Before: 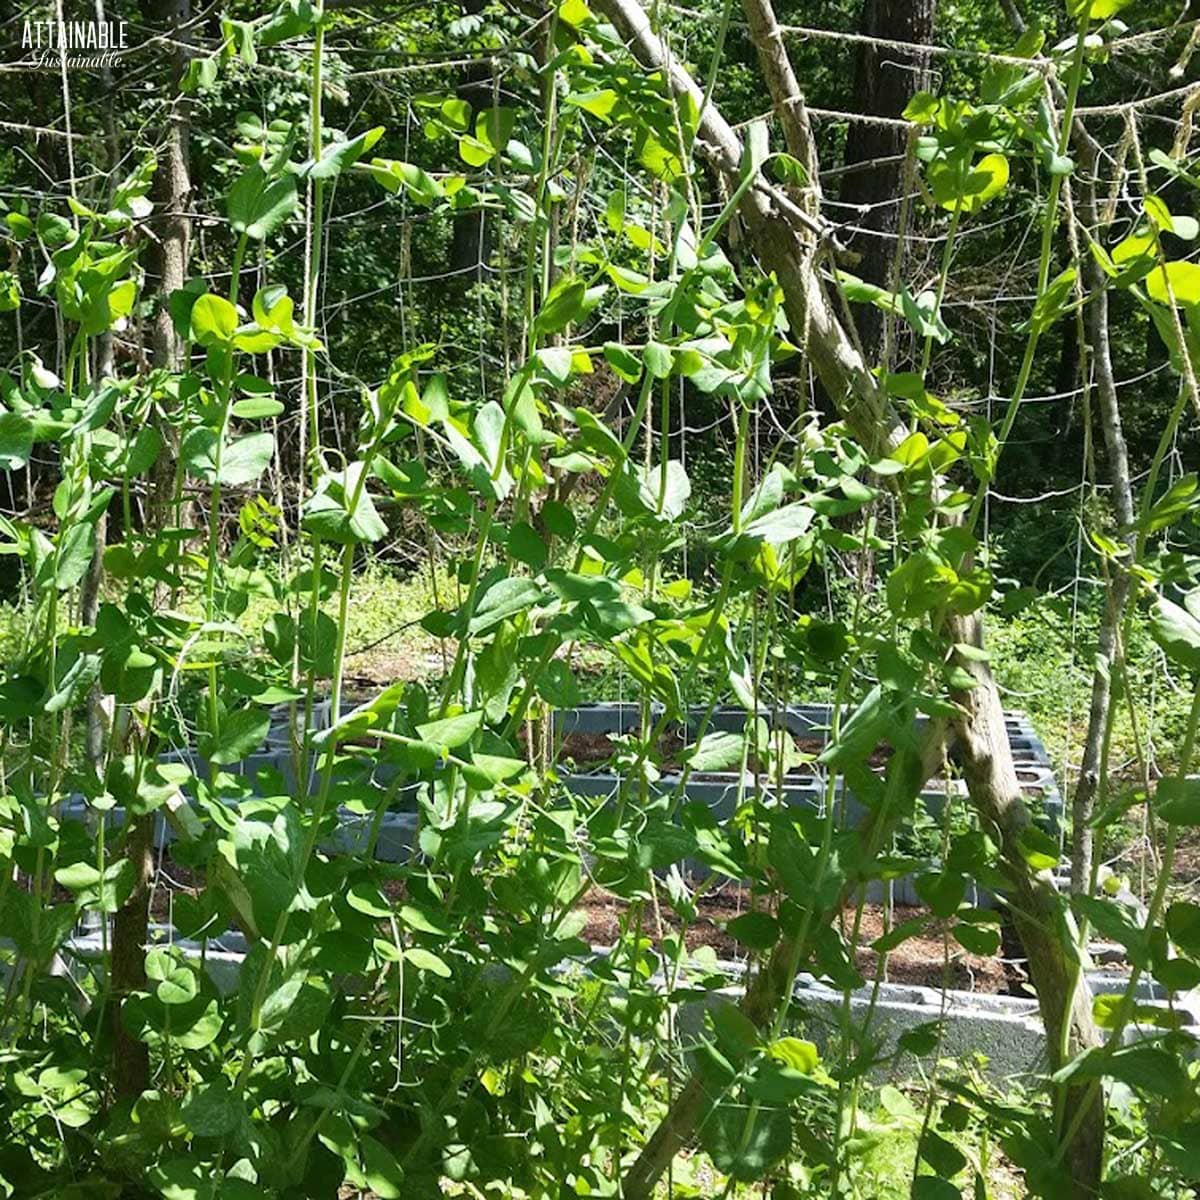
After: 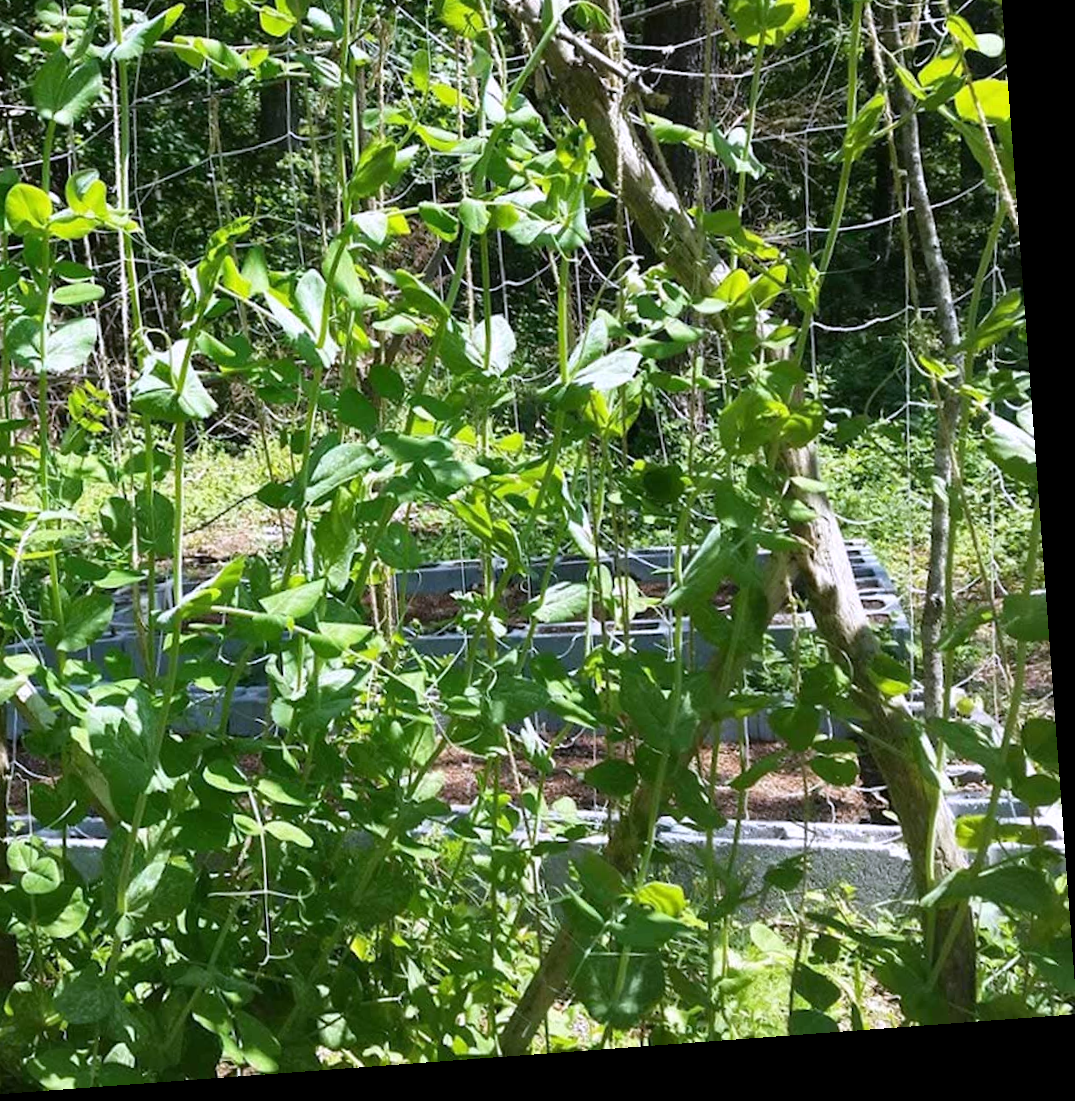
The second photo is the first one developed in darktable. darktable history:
white balance: red 1.004, blue 1.096
crop: left 16.315%, top 14.246%
rotate and perspective: rotation -4.25°, automatic cropping off
